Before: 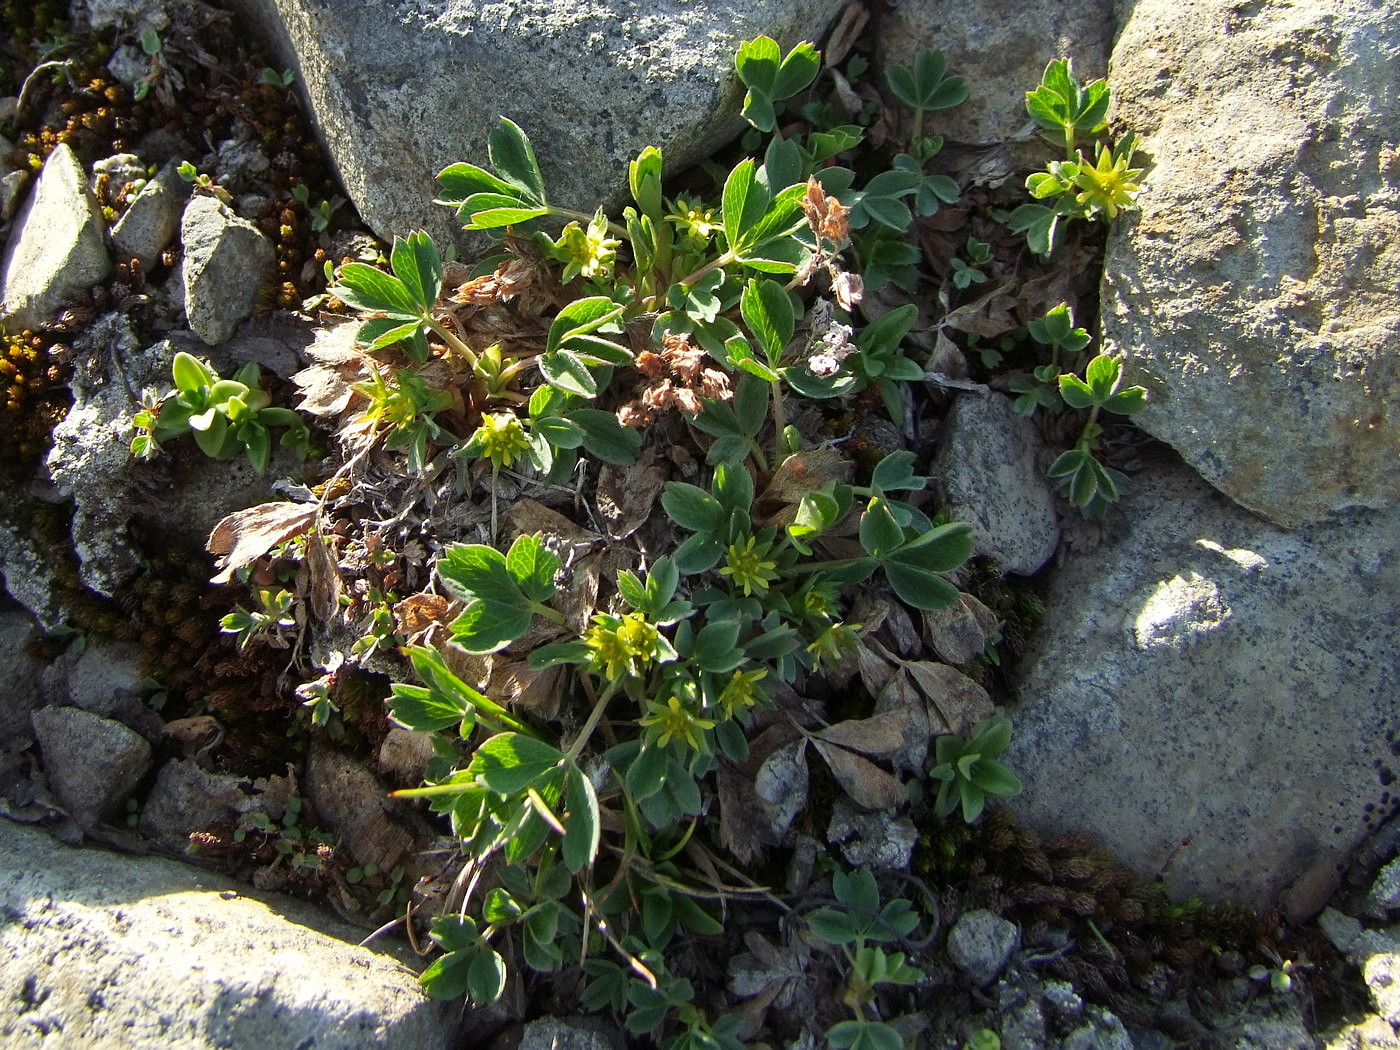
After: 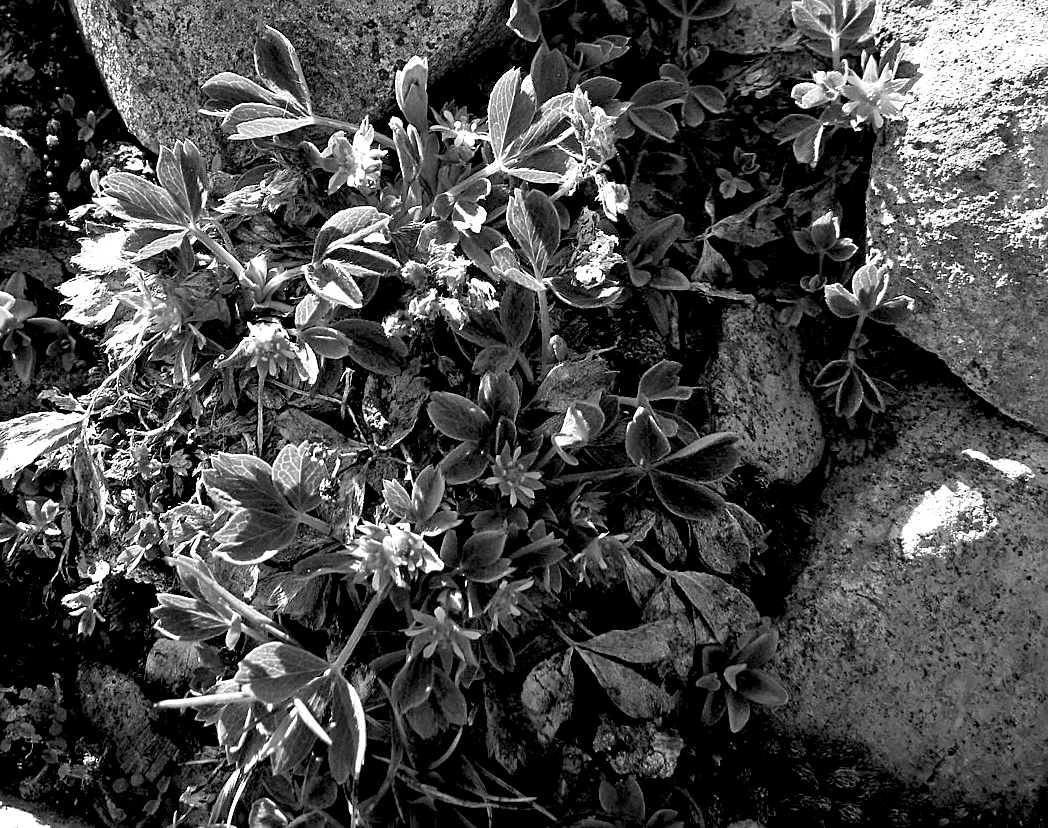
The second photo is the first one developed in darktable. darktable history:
sharpen: on, module defaults
crop: left 16.768%, top 8.653%, right 8.362%, bottom 12.485%
exposure: black level correction 0.025, exposure 0.182 EV, compensate highlight preservation false
monochrome: on, module defaults
haze removal: compatibility mode true, adaptive false
white balance: red 1.467, blue 0.684
